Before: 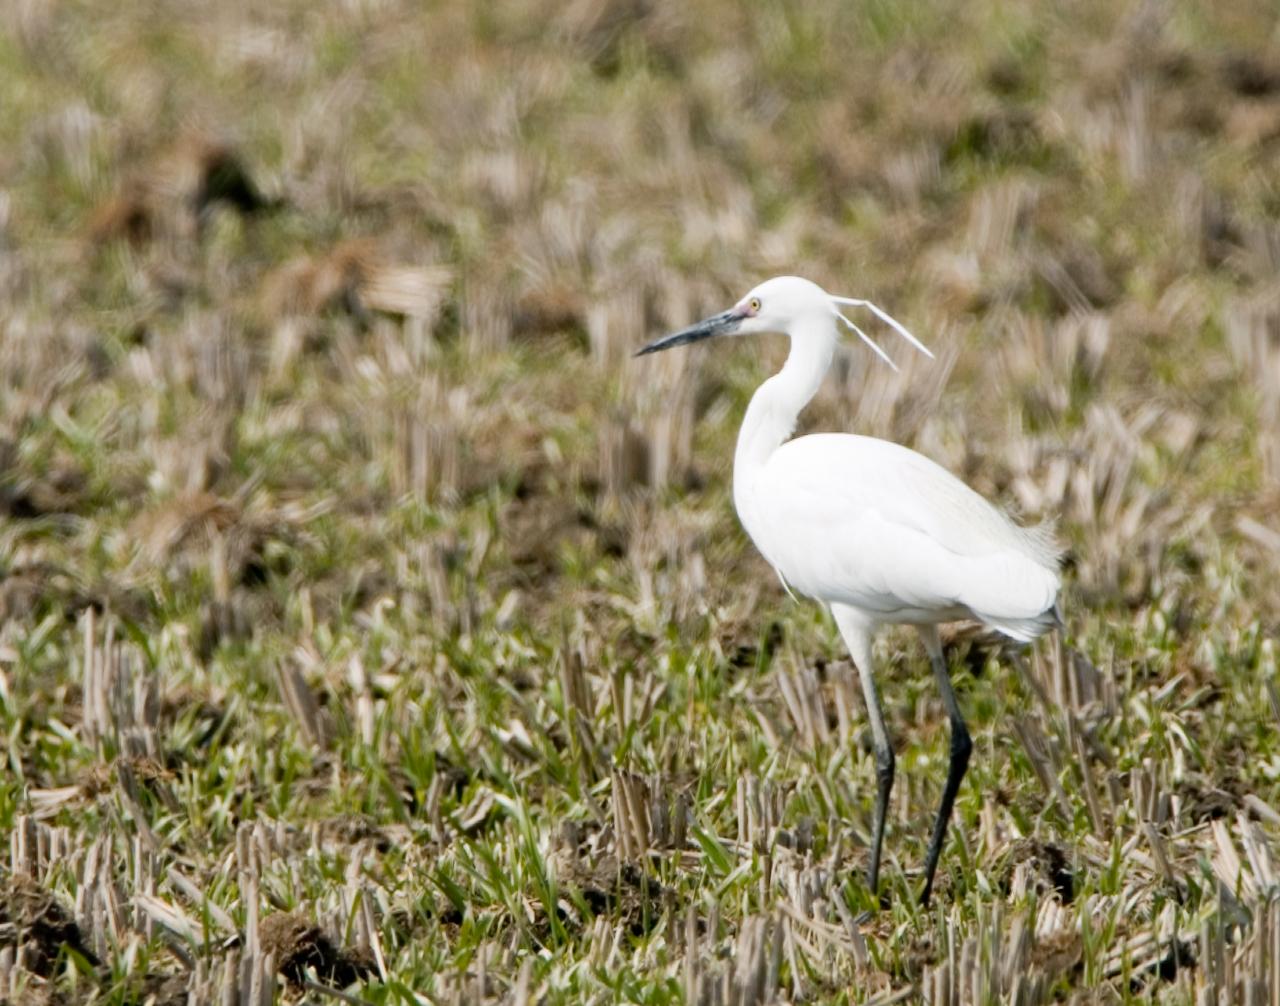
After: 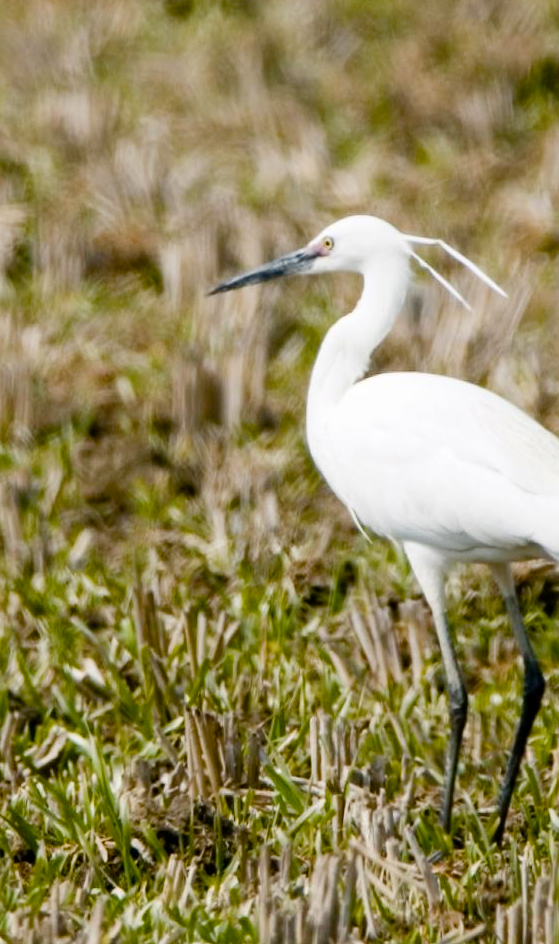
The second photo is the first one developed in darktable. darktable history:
crop: left 33.436%, top 6.077%, right 22.879%
contrast brightness saturation: contrast 0.111, saturation -0.152
color balance rgb: perceptual saturation grading › global saturation 44.95%, perceptual saturation grading › highlights -25.005%, perceptual saturation grading › shadows 49.386%
